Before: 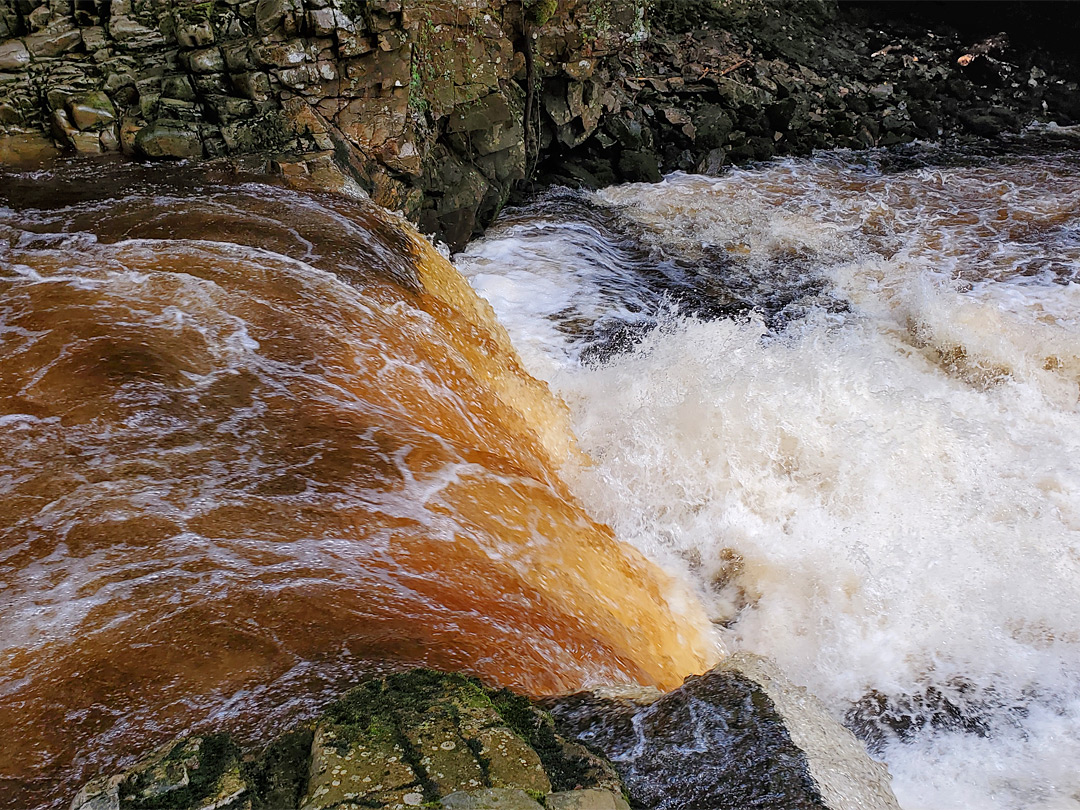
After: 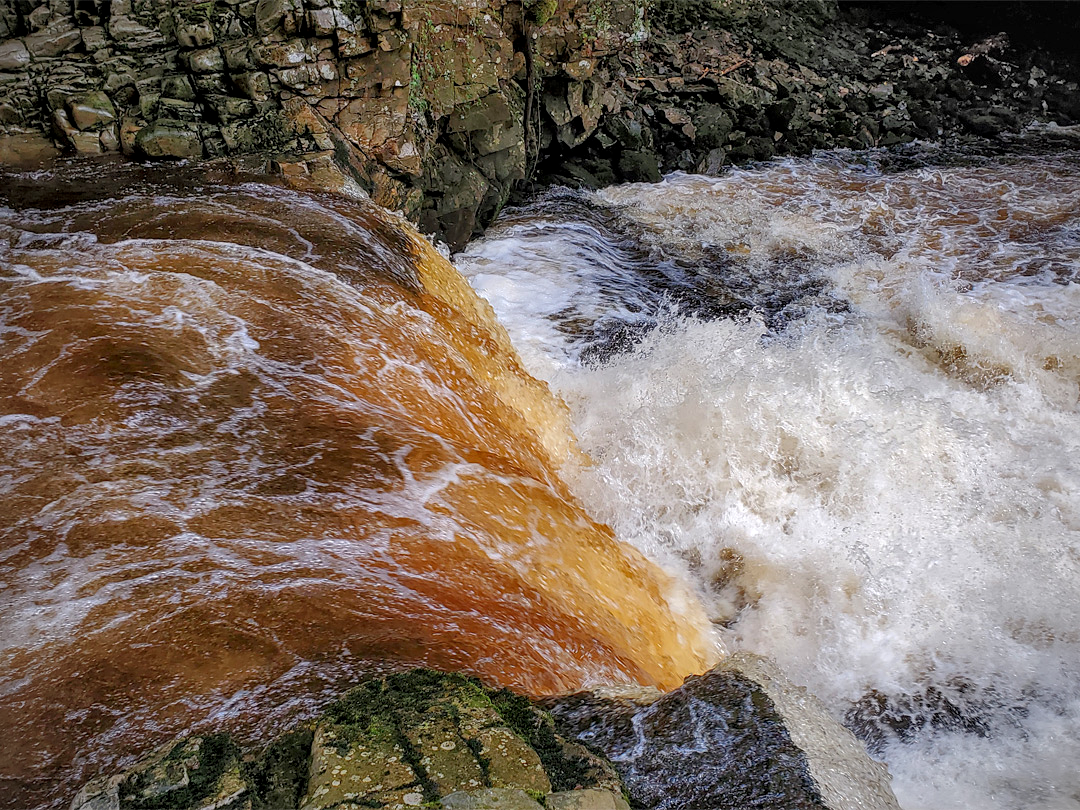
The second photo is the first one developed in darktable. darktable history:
vignetting: fall-off radius 60.92%
local contrast: detail 130%
shadows and highlights: on, module defaults
white balance: red 1, blue 1
